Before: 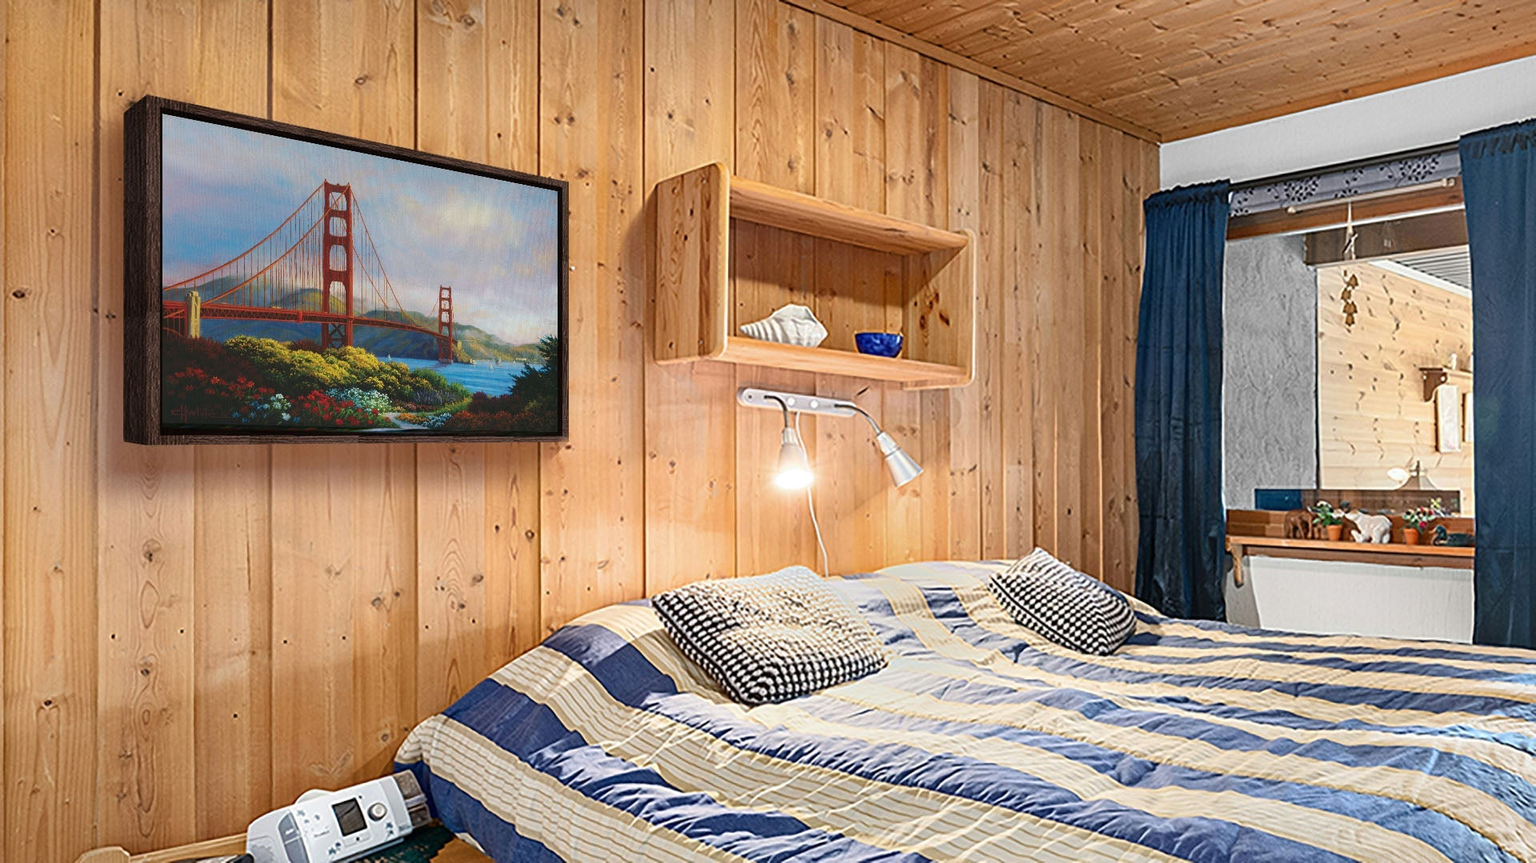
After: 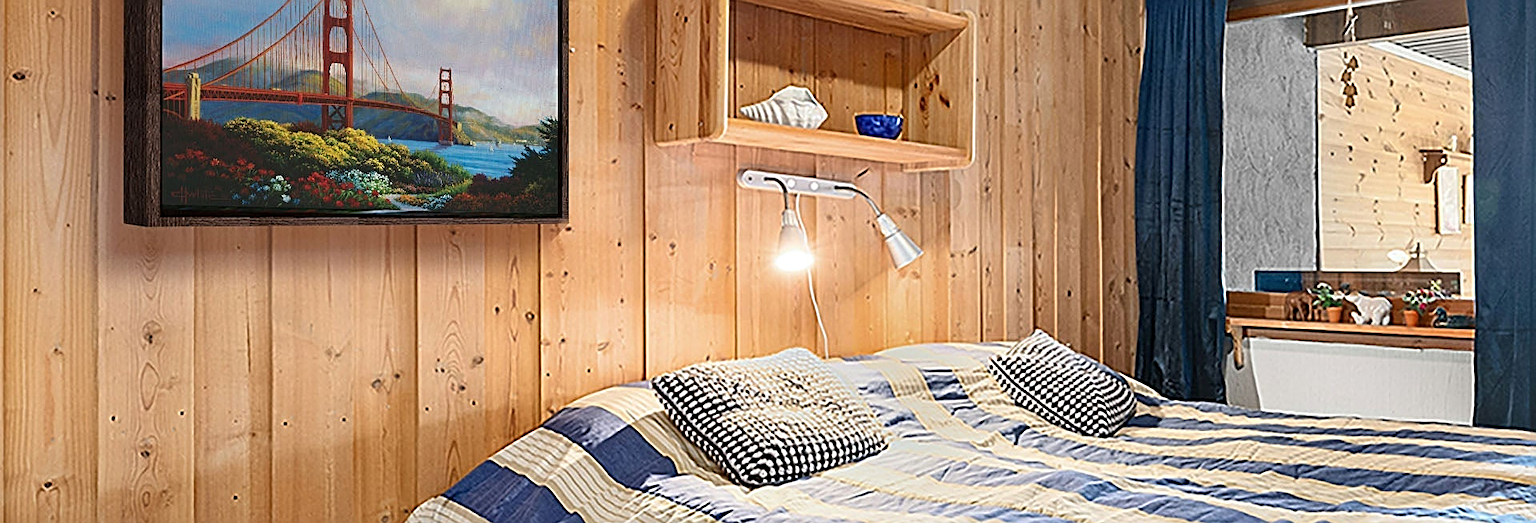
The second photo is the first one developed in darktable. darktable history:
sharpen: radius 2.543, amount 0.636
crop and rotate: top 25.357%, bottom 13.942%
